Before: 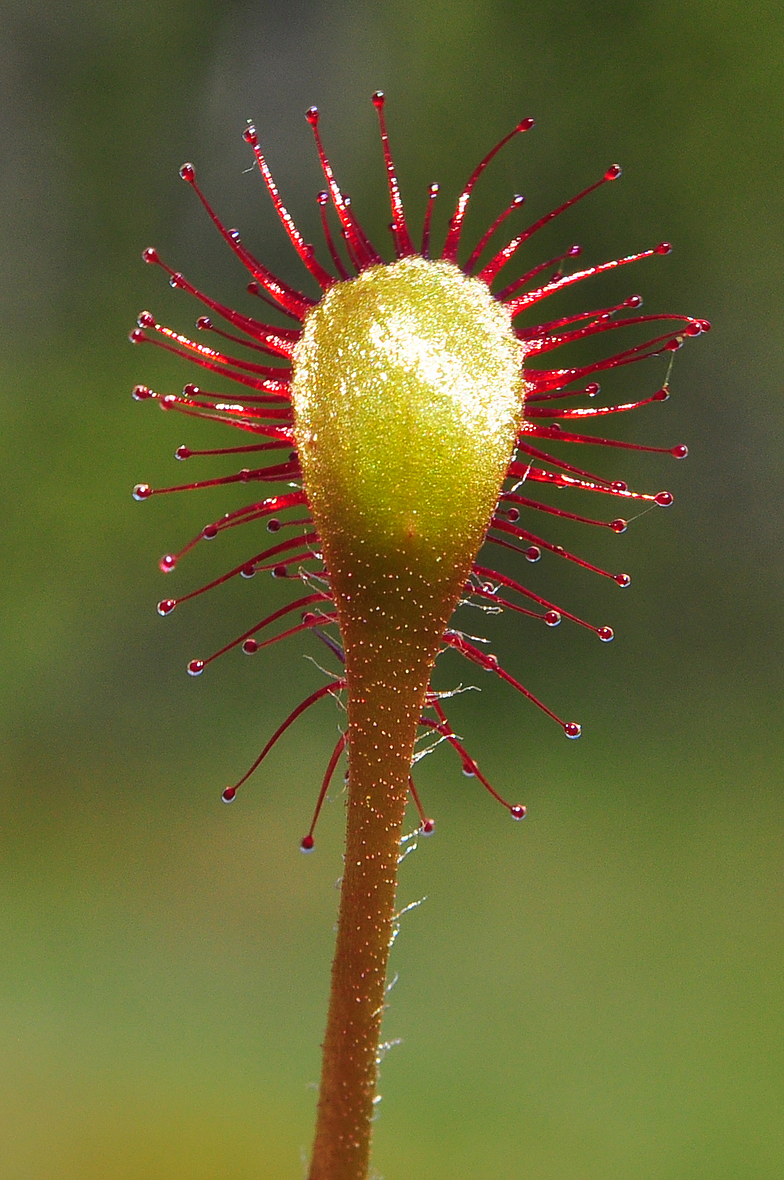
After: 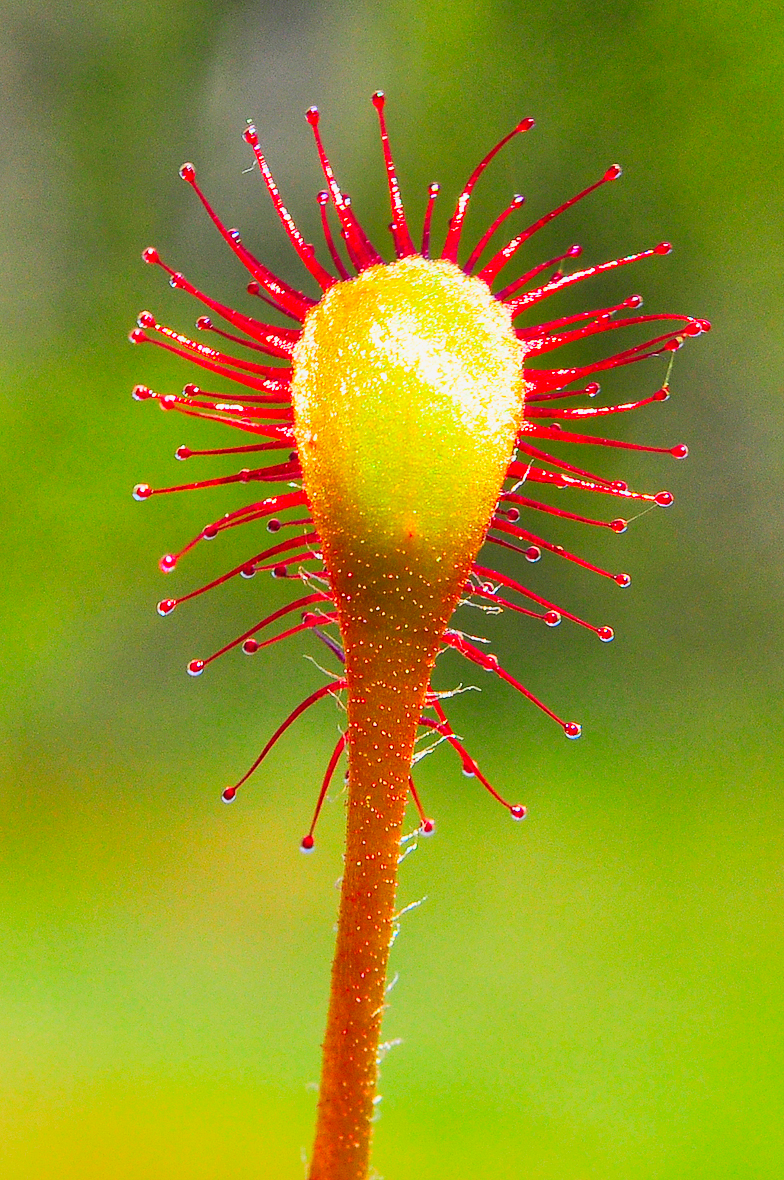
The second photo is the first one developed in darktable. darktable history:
contrast brightness saturation: contrast 0.198, brightness 0.191, saturation 0.82
exposure: black level correction 0, exposure 0.691 EV, compensate exposure bias true, compensate highlight preservation false
filmic rgb: black relative exposure -7.65 EV, white relative exposure 4.56 EV, hardness 3.61, contrast 0.994
